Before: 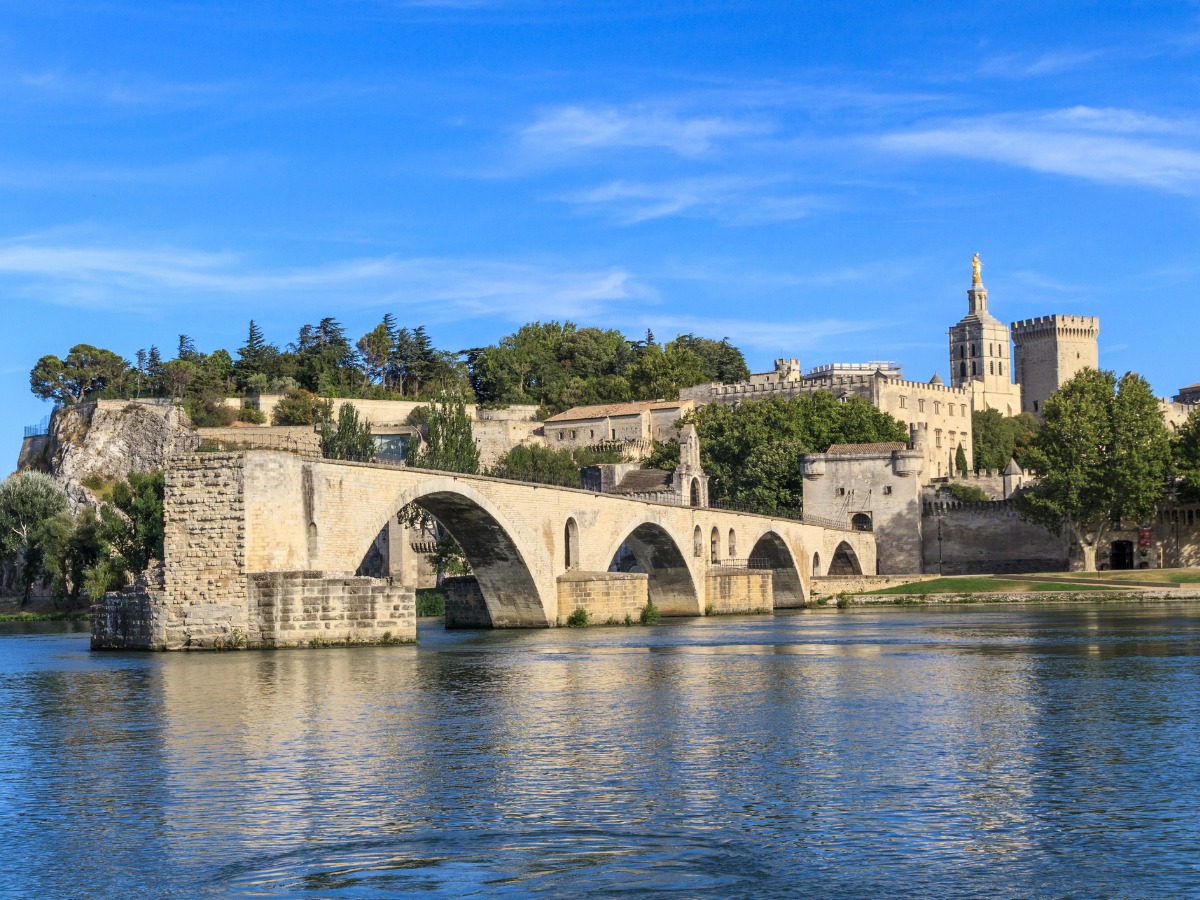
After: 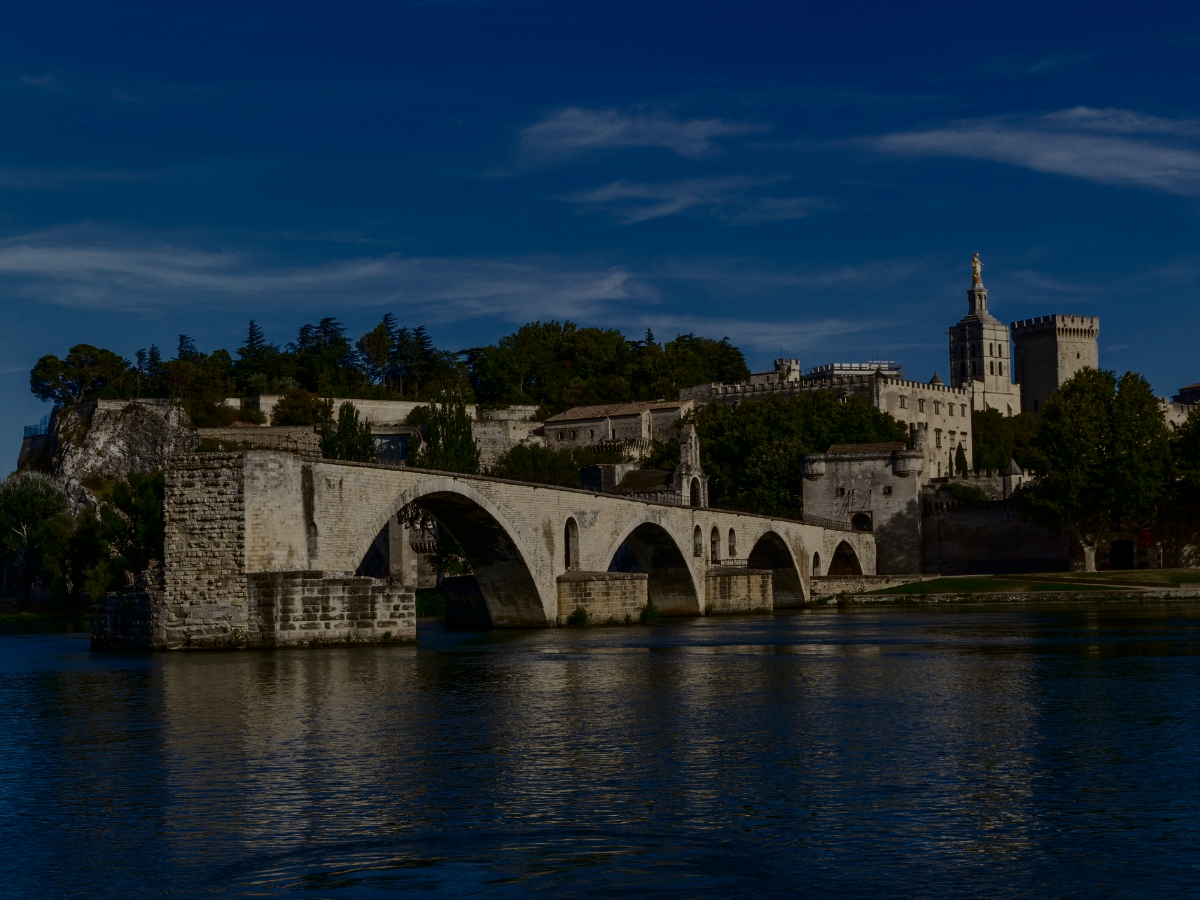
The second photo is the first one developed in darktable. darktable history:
contrast brightness saturation: contrast 0.5, saturation -0.1
exposure: exposure -2.002 EV, compensate highlight preservation false
white balance: red 1, blue 1
